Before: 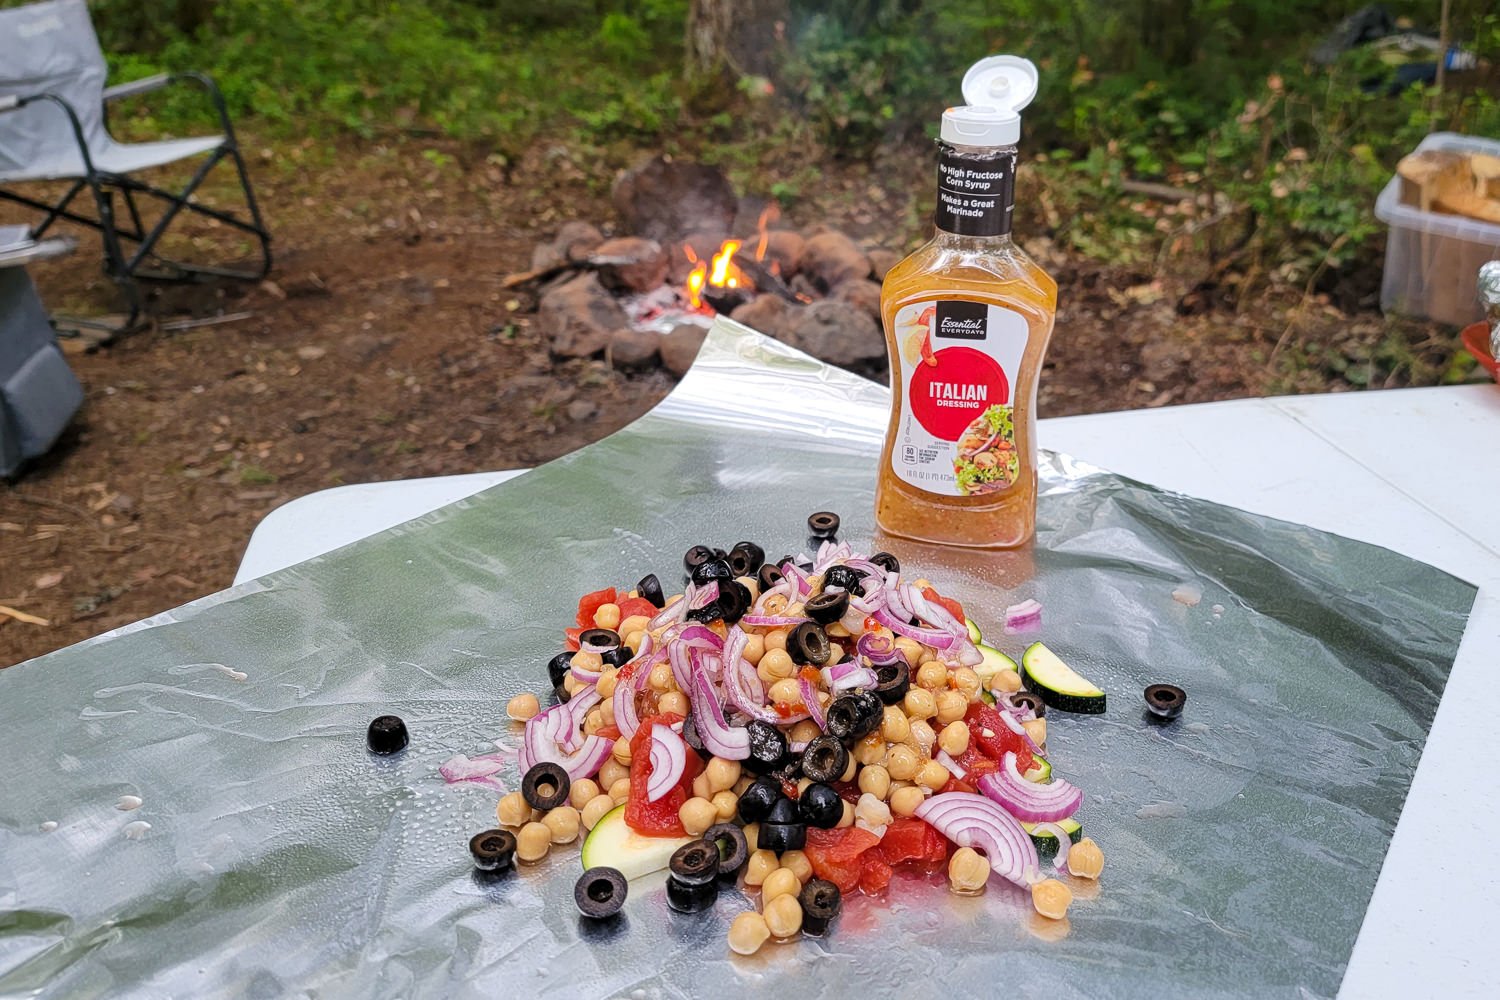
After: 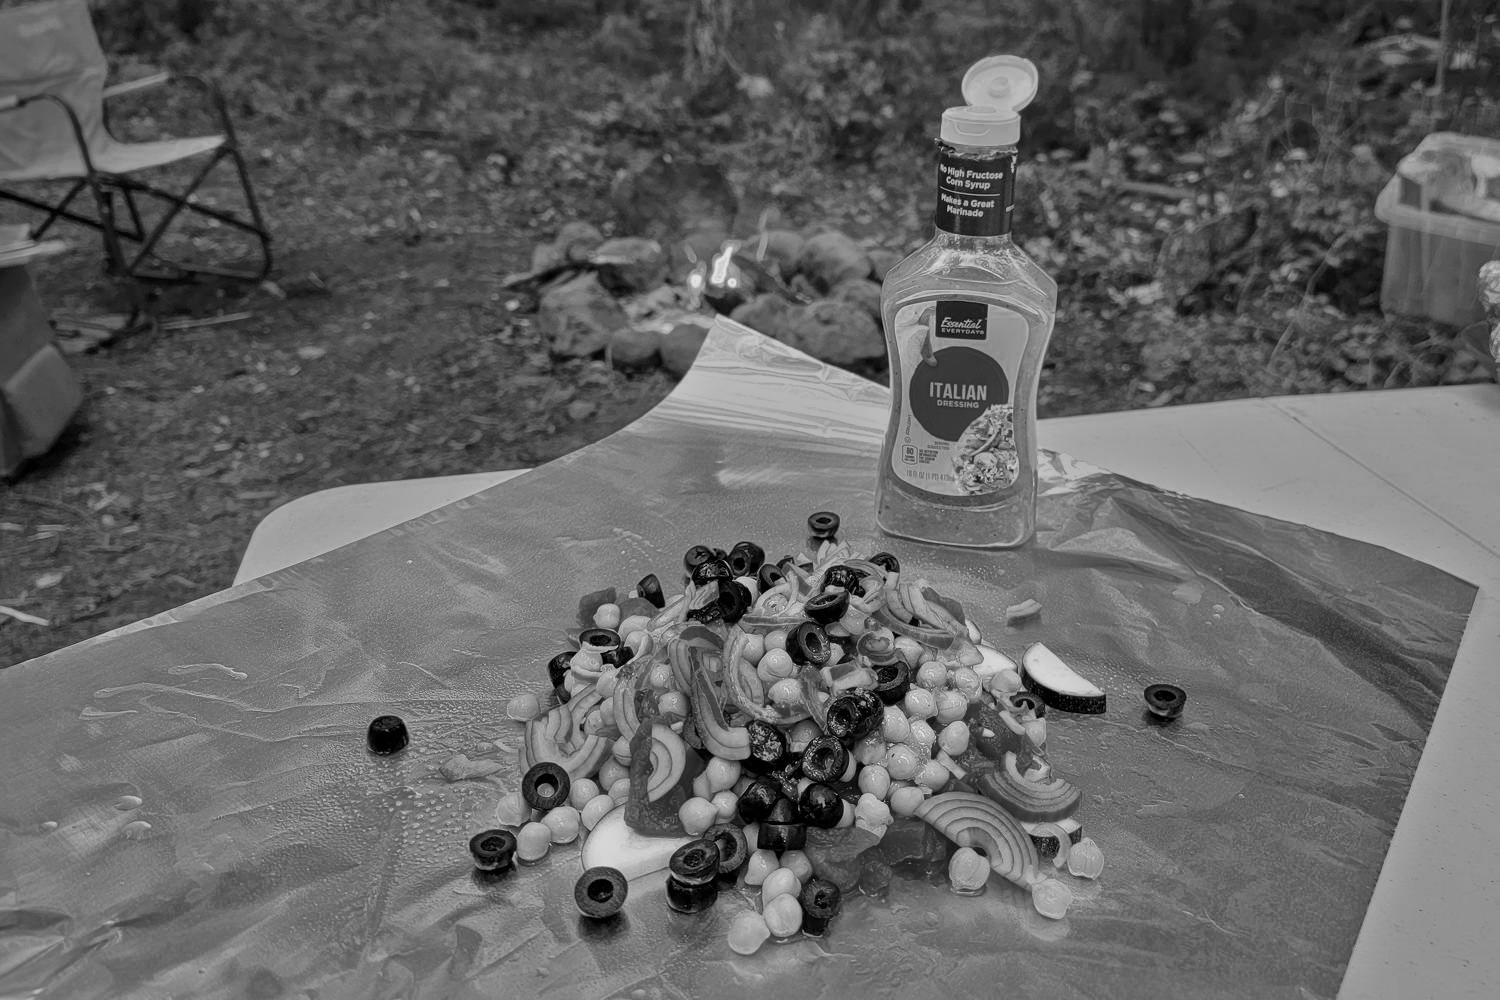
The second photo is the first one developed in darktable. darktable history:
white balance: red 0.766, blue 1.537
monochrome: a -11.7, b 1.62, size 0.5, highlights 0.38
